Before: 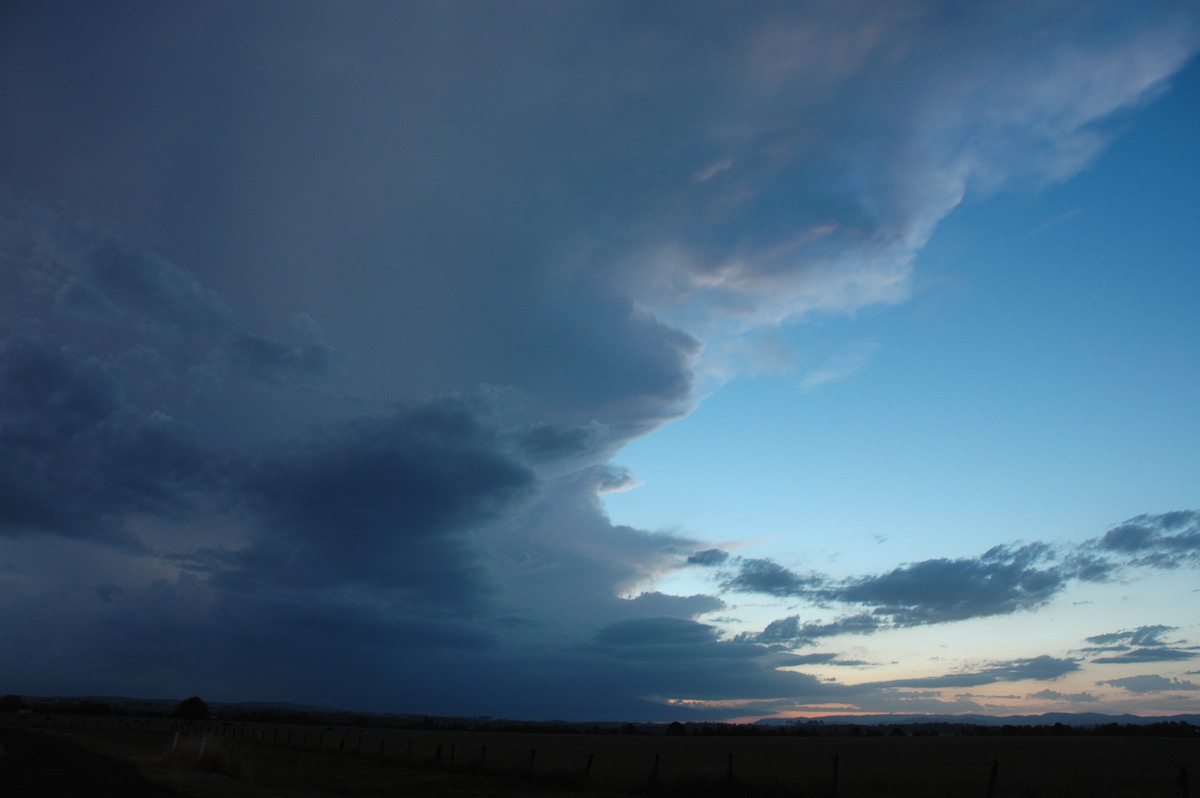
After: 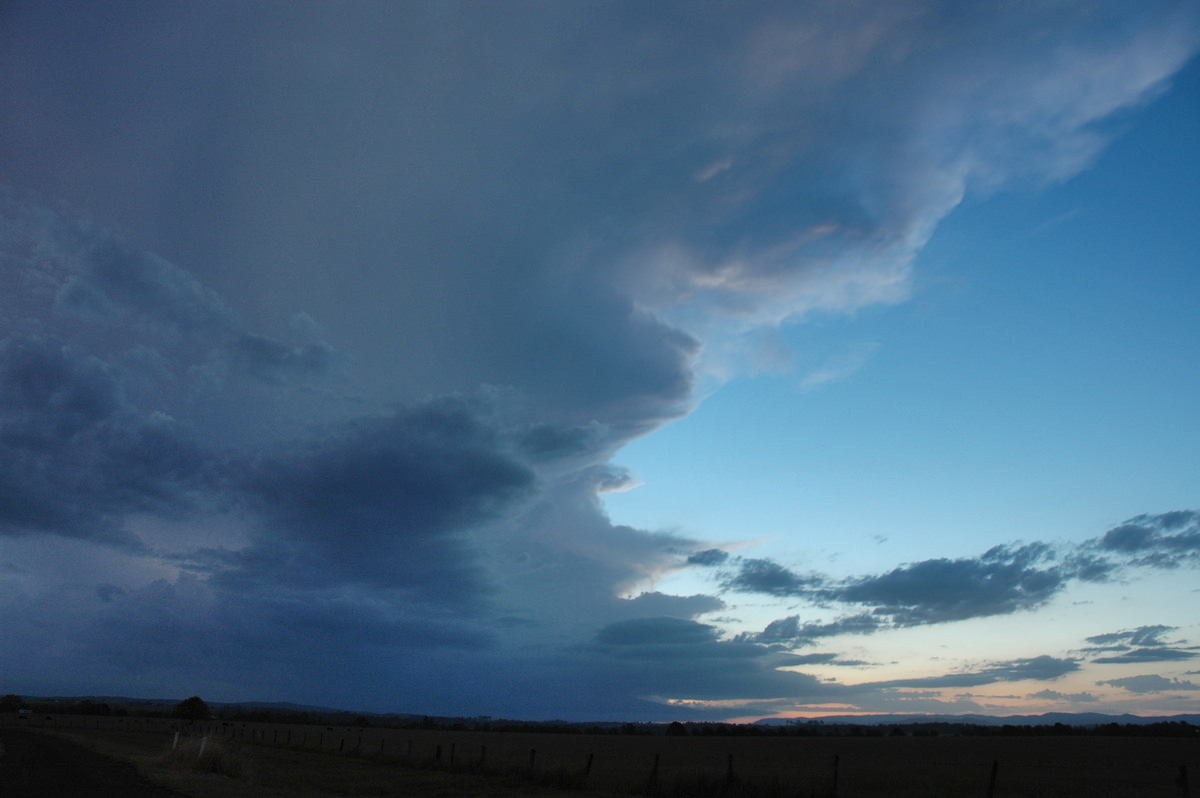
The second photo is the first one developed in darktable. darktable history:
exposure: compensate highlight preservation false
shadows and highlights: shadows 52.61, soften with gaussian
